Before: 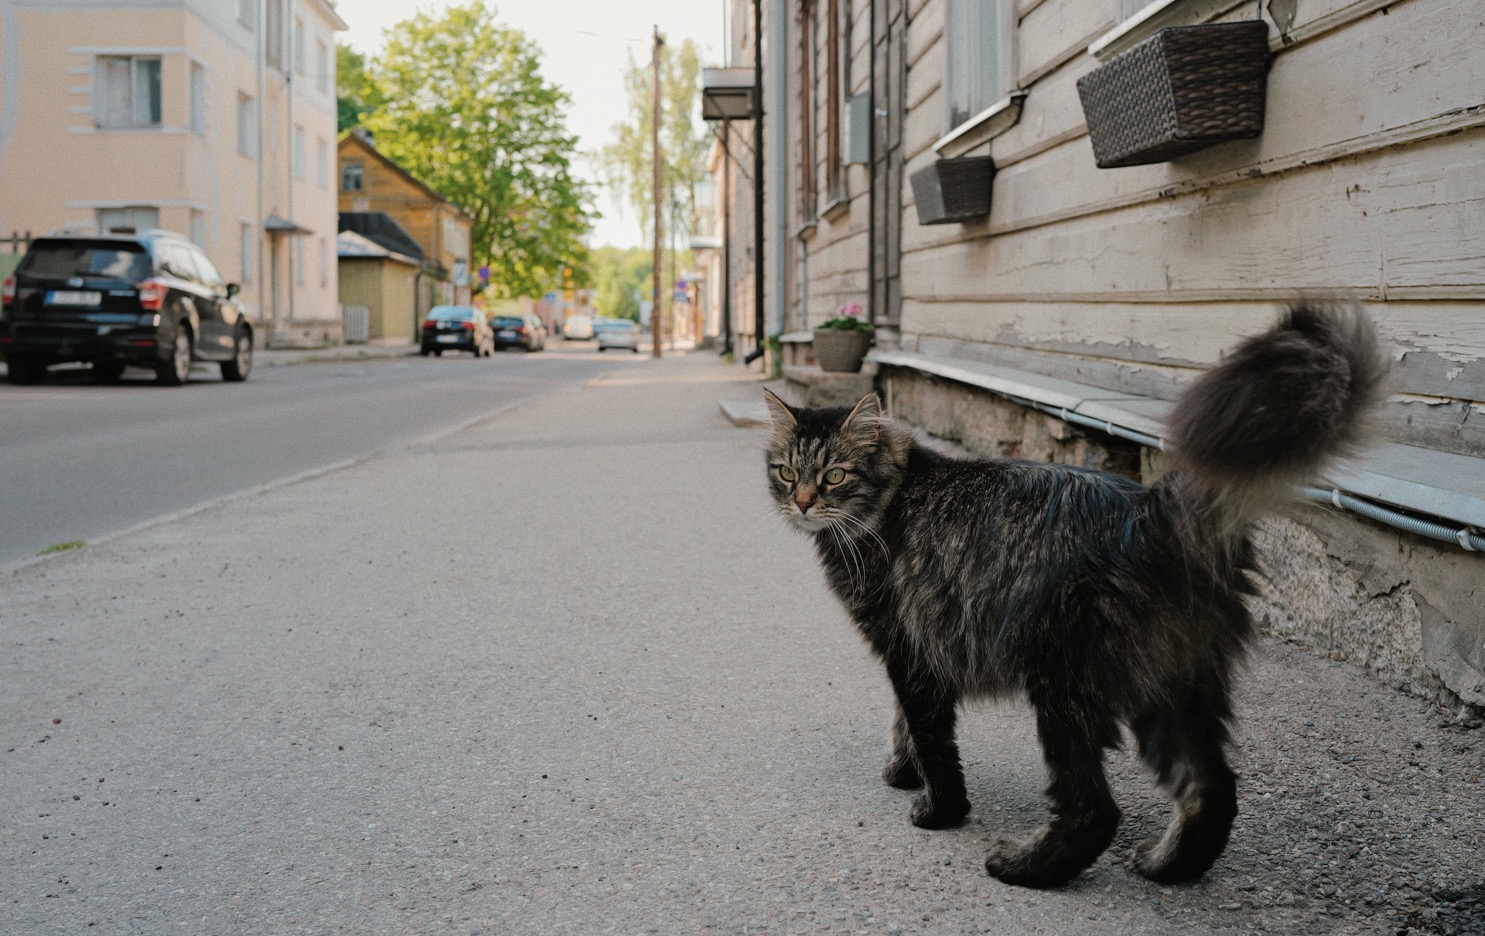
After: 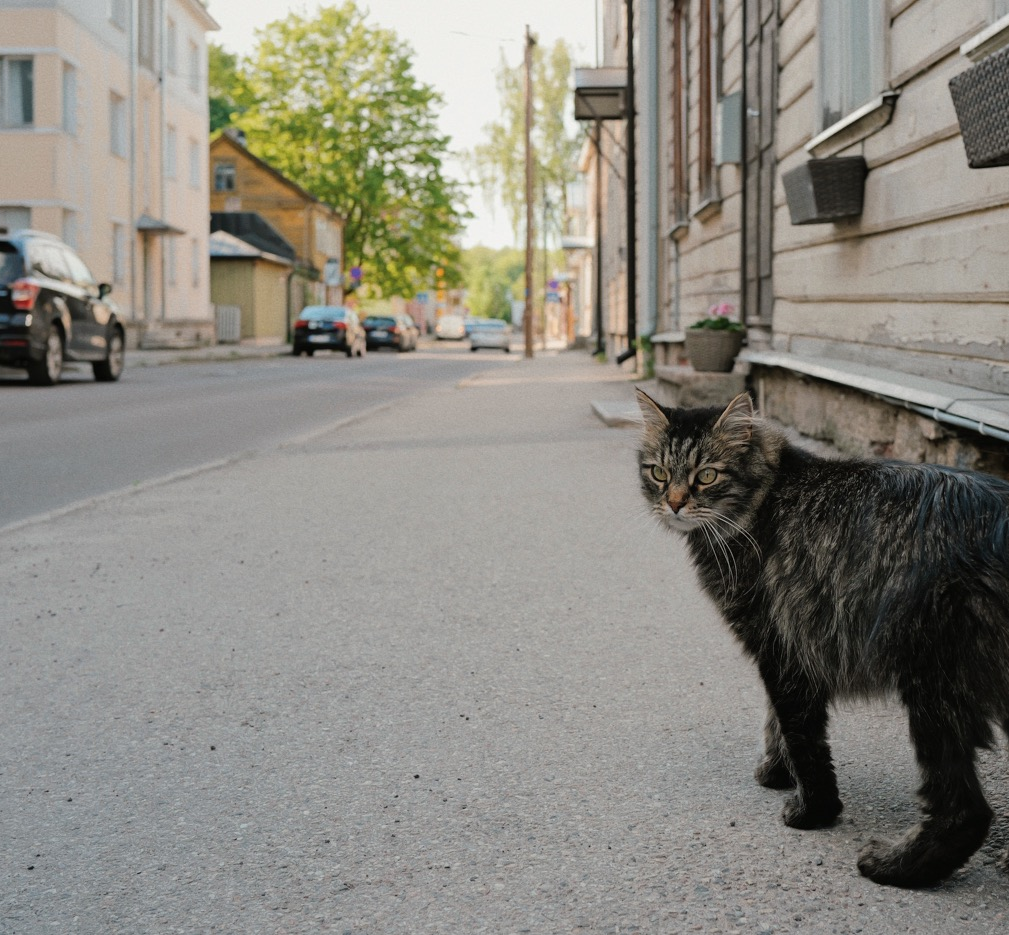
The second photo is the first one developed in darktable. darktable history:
crop and rotate: left 8.714%, right 23.287%
